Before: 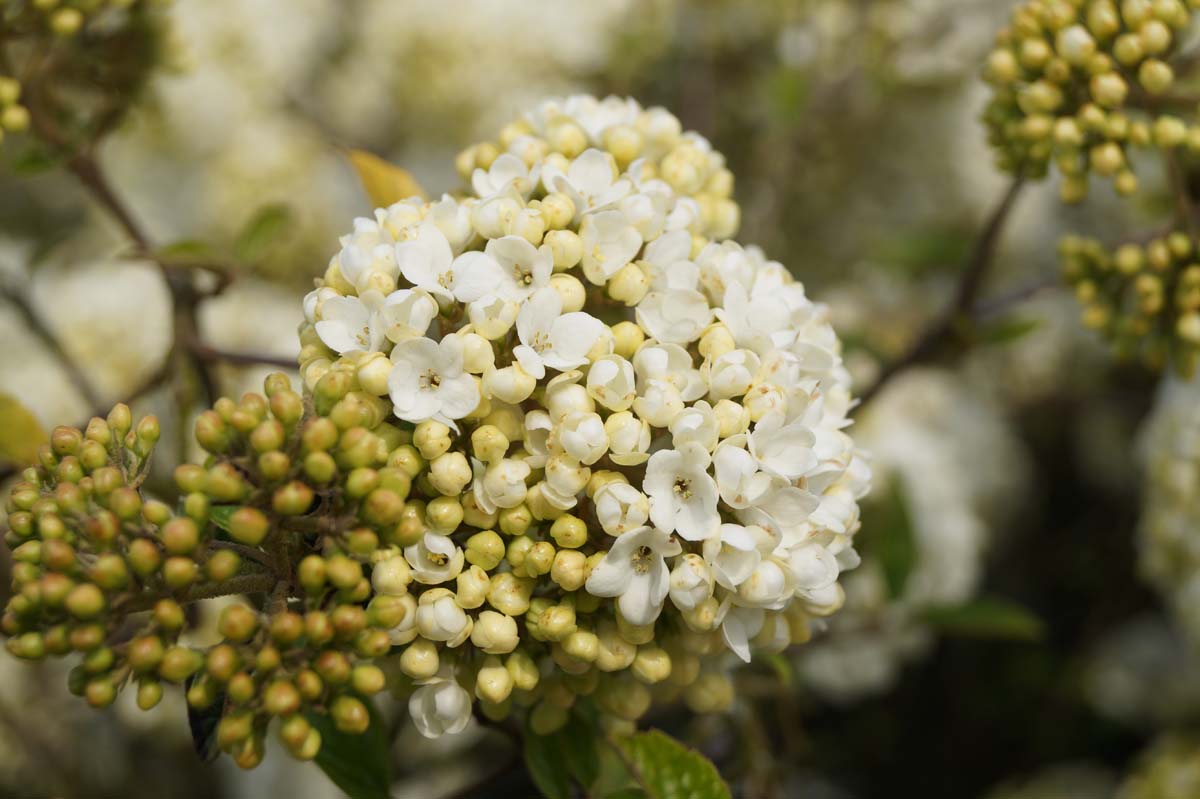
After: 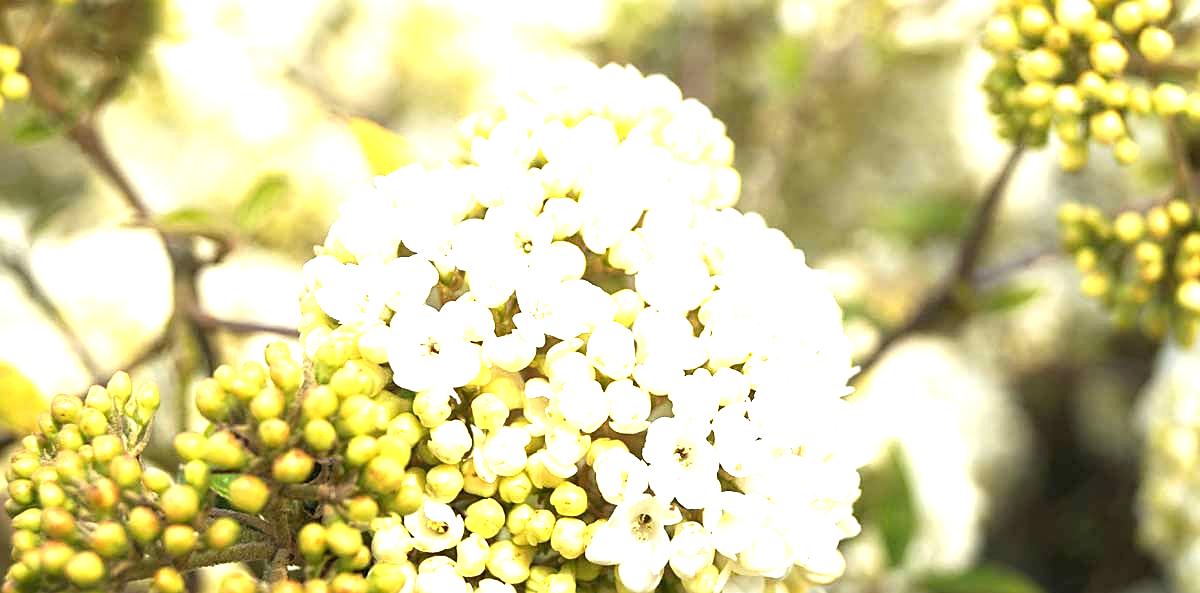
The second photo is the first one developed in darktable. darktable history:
crop: top 4.064%, bottom 21.594%
sharpen: on, module defaults
exposure: exposure 2.01 EV, compensate highlight preservation false
